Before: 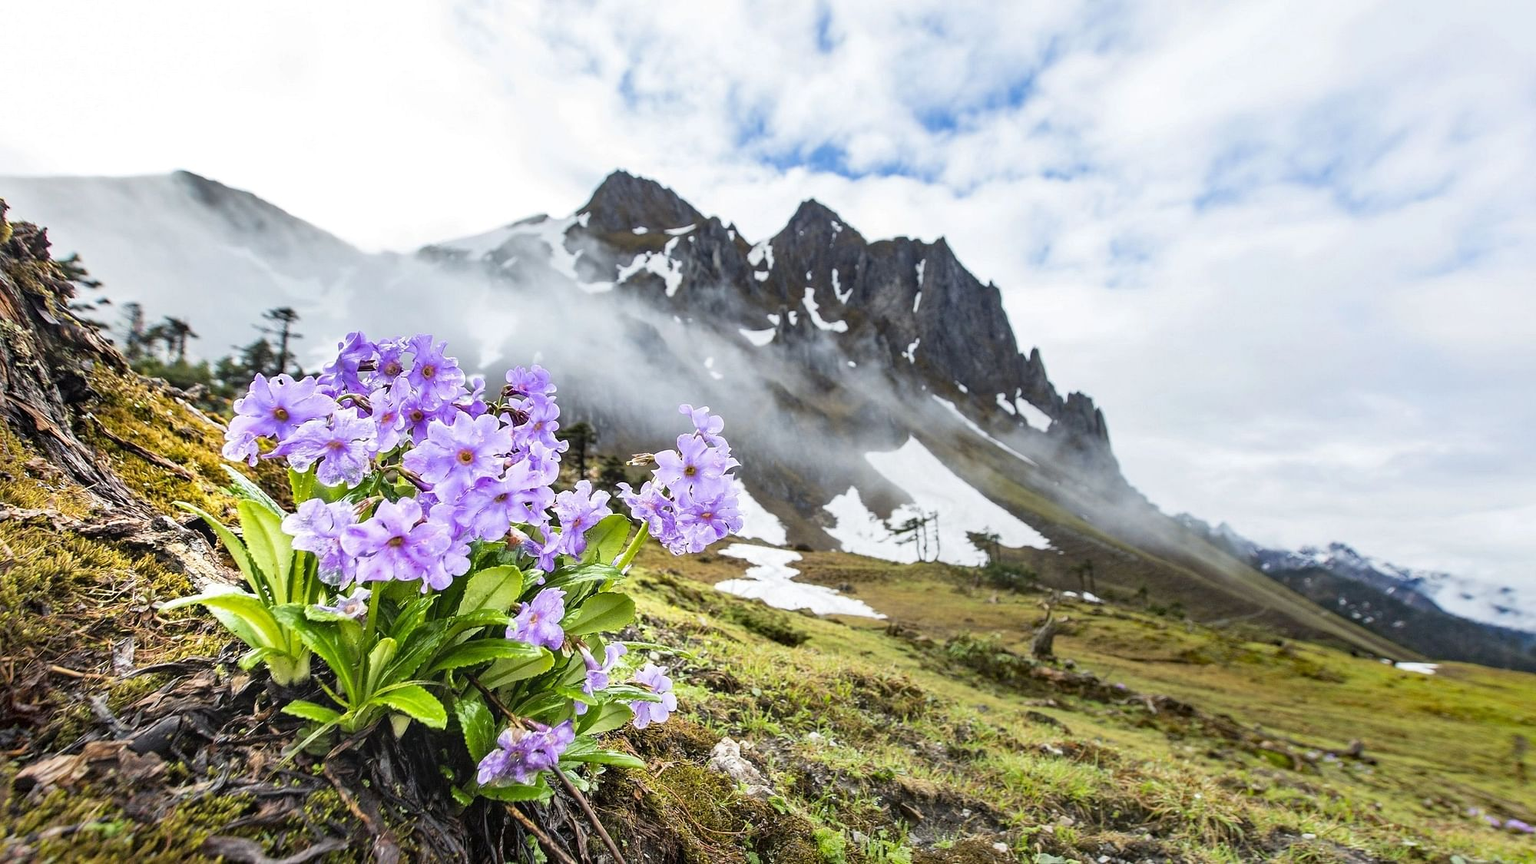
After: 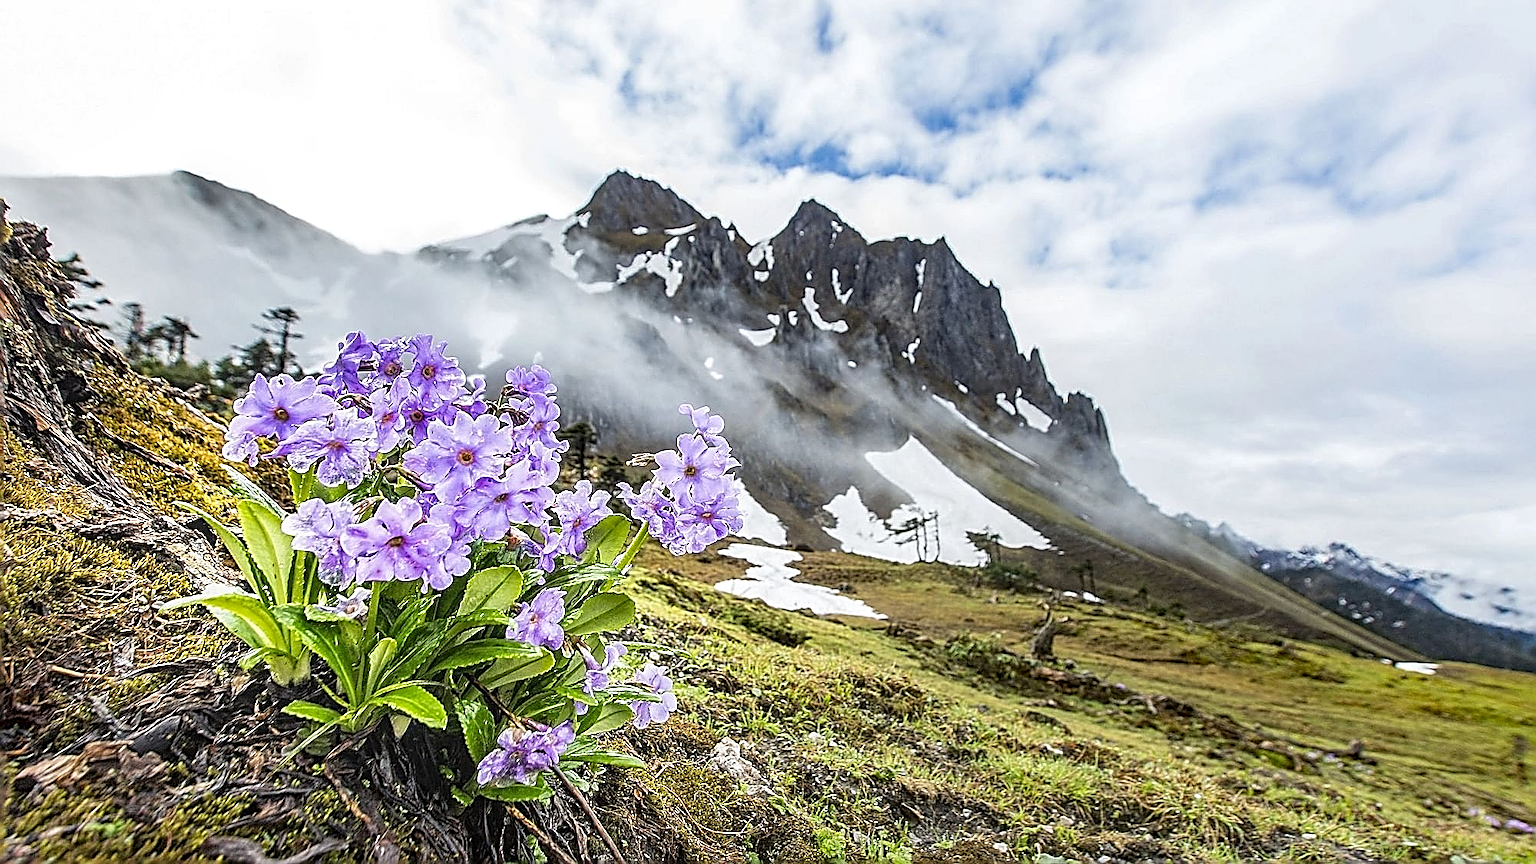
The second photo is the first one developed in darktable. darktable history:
local contrast: on, module defaults
sharpen: amount 1.859
